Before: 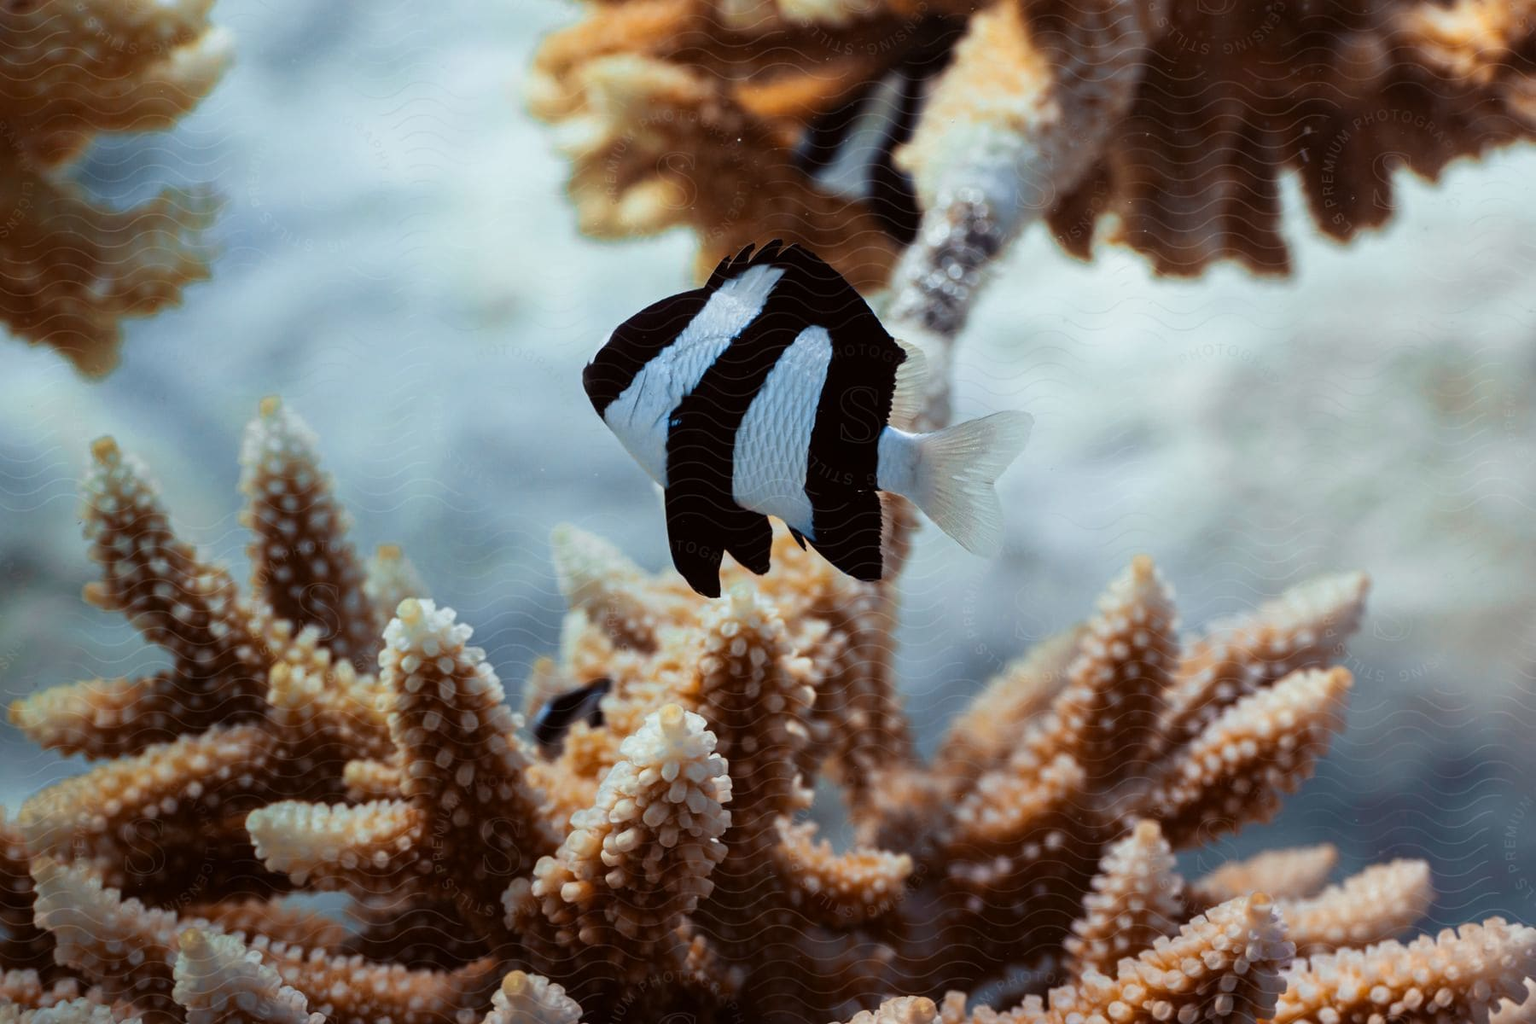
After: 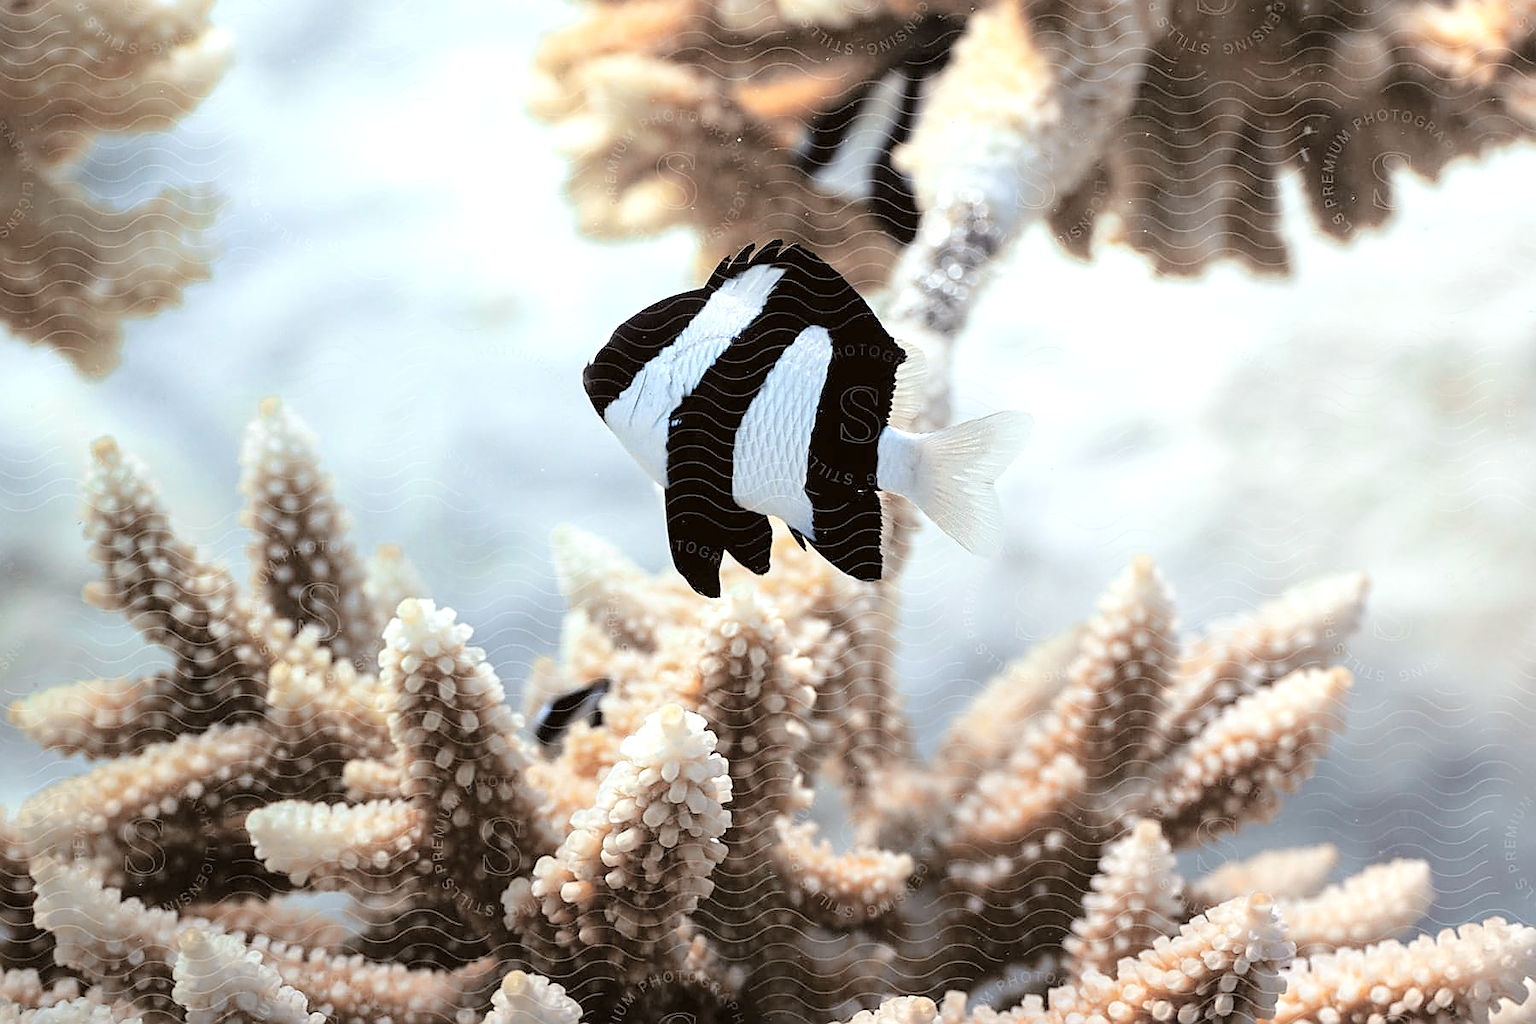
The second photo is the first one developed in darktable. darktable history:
sharpen: radius 1.4, amount 1.25, threshold 0.7
tone curve: curves: ch0 [(0, 0) (0.068, 0.031) (0.175, 0.139) (0.32, 0.345) (0.495, 0.544) (0.748, 0.762) (0.993, 0.954)]; ch1 [(0, 0) (0.294, 0.184) (0.34, 0.303) (0.371, 0.344) (0.441, 0.408) (0.477, 0.474) (0.499, 0.5) (0.529, 0.523) (0.677, 0.762) (1, 1)]; ch2 [(0, 0) (0.431, 0.419) (0.495, 0.502) (0.524, 0.534) (0.557, 0.56) (0.634, 0.654) (0.728, 0.722) (1, 1)], color space Lab, independent channels, preserve colors none
exposure: black level correction 0, exposure 1 EV, compensate highlight preservation false
contrast brightness saturation: brightness 0.18, saturation -0.5
